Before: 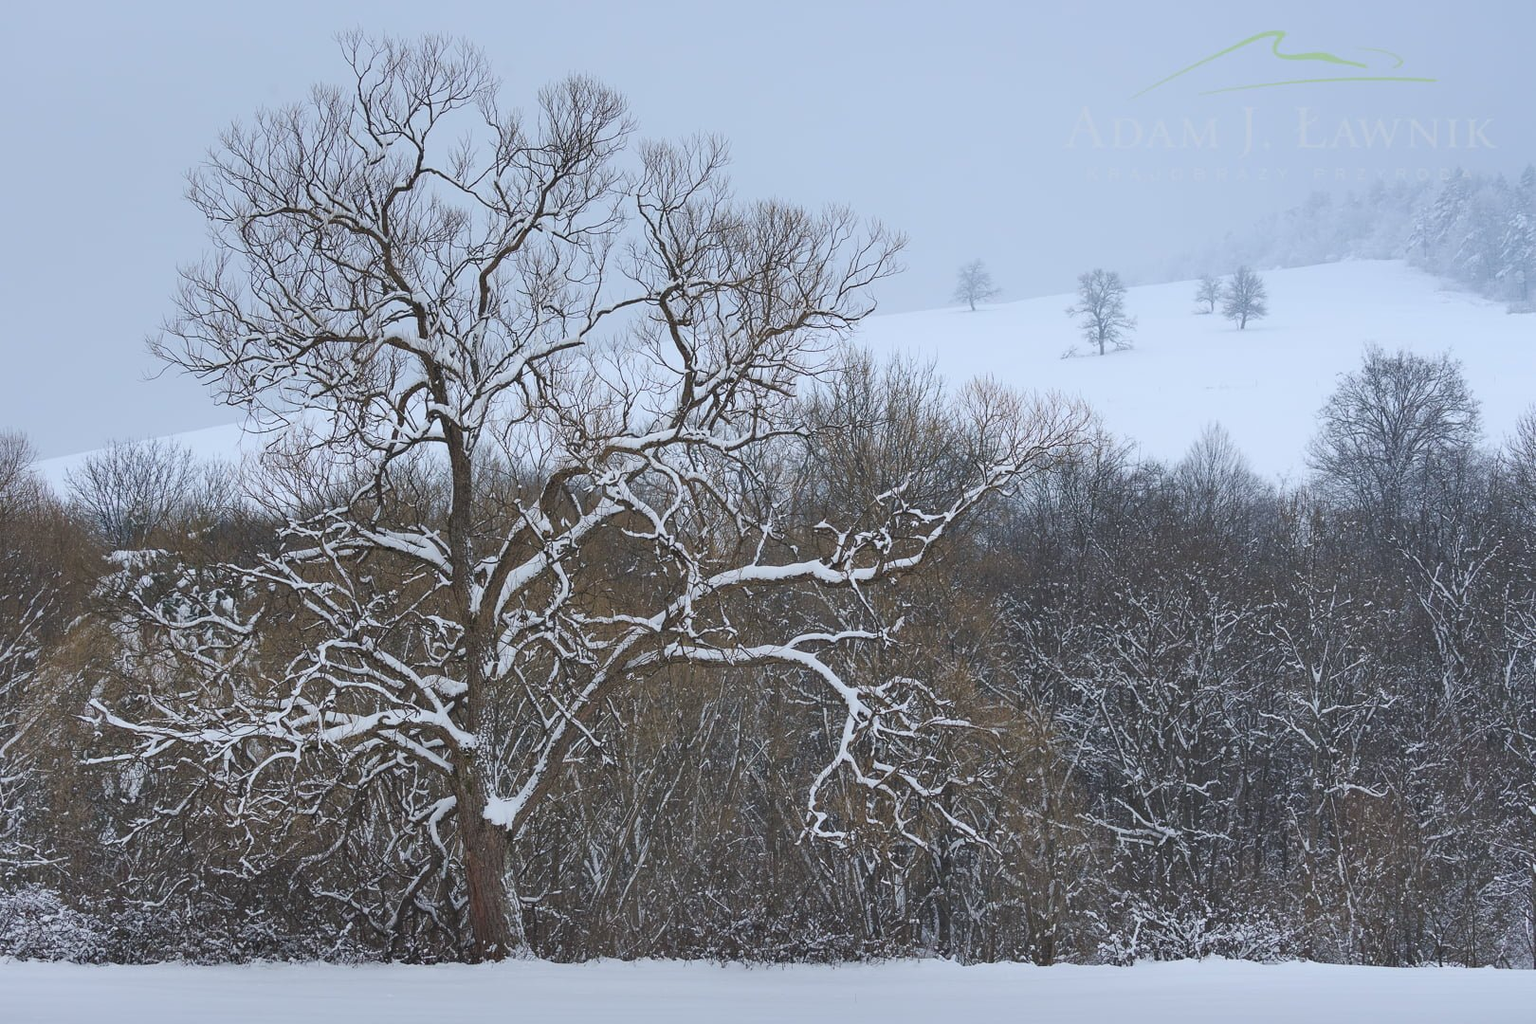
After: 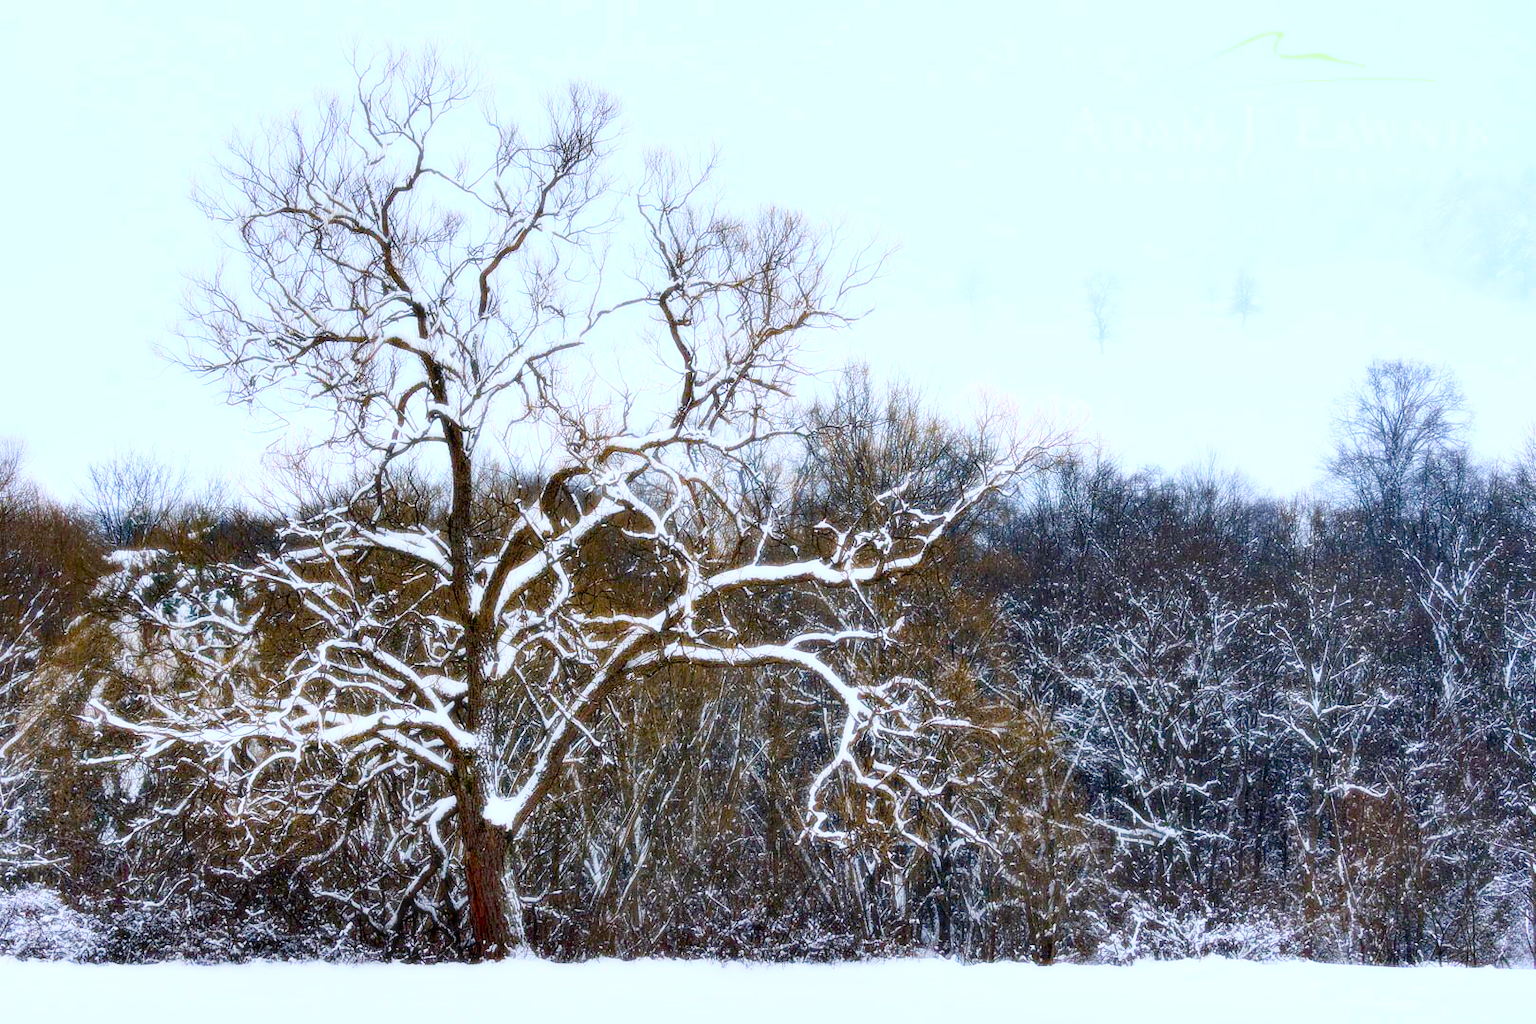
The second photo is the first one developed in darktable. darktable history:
exposure: black level correction 0.031, exposure 0.304 EV, compensate highlight preservation false
contrast brightness saturation: contrast 0.18, saturation 0.3
color balance rgb: perceptual saturation grading › global saturation 20%, perceptual saturation grading › highlights -25%, perceptual saturation grading › shadows 50%
bloom: size 0%, threshold 54.82%, strength 8.31%
